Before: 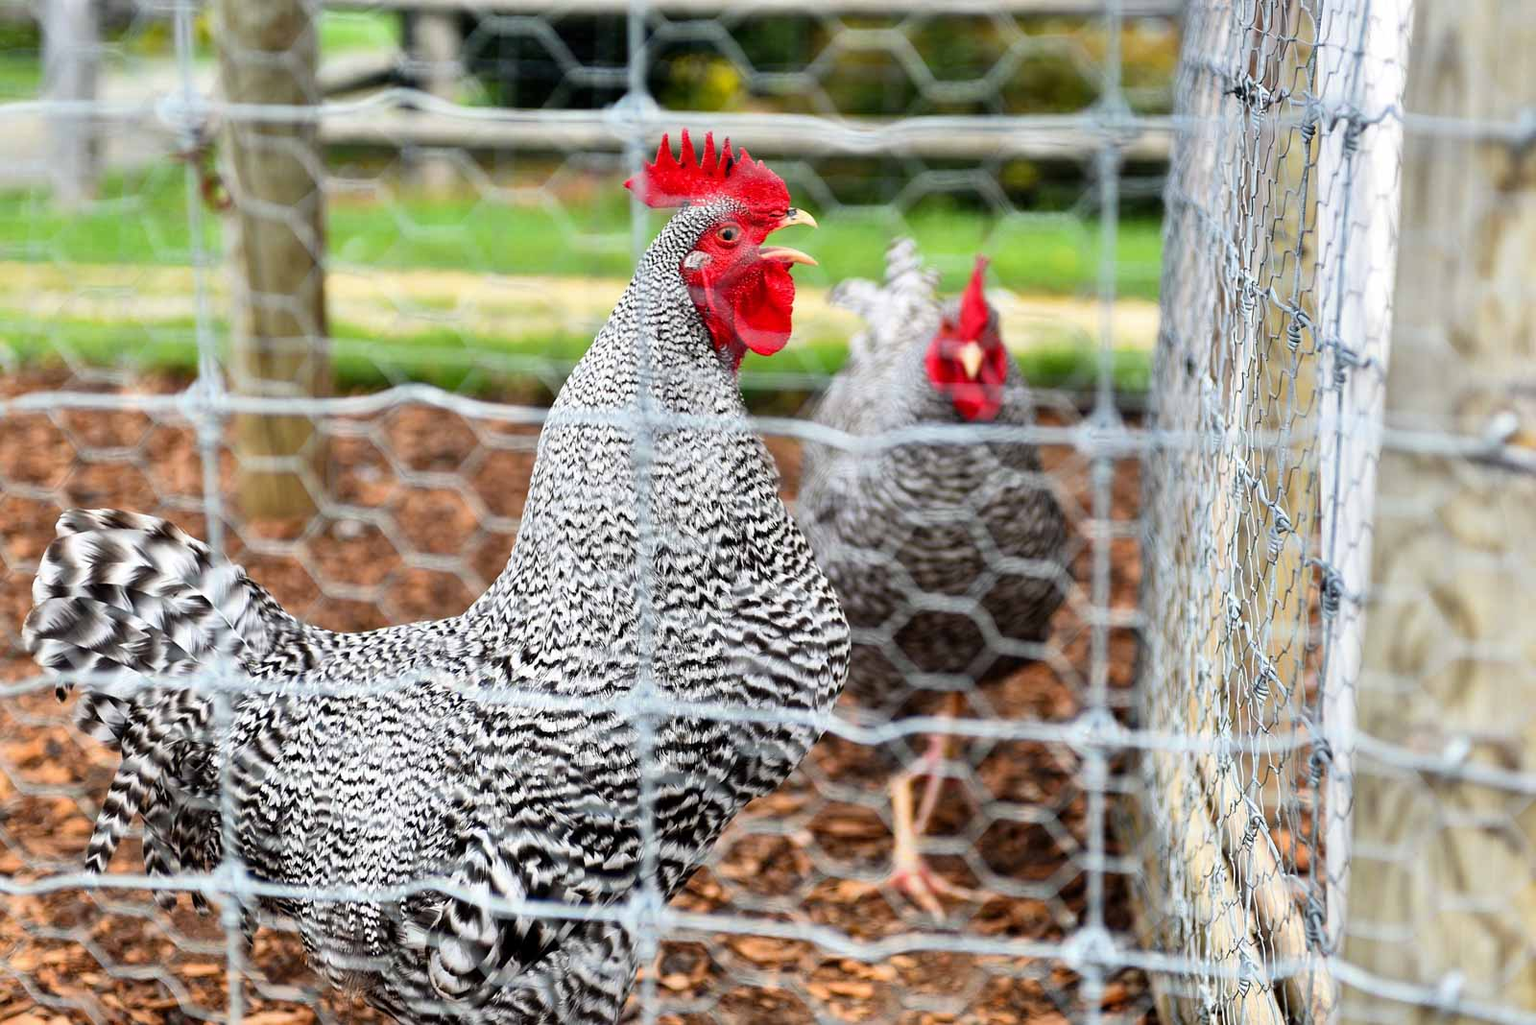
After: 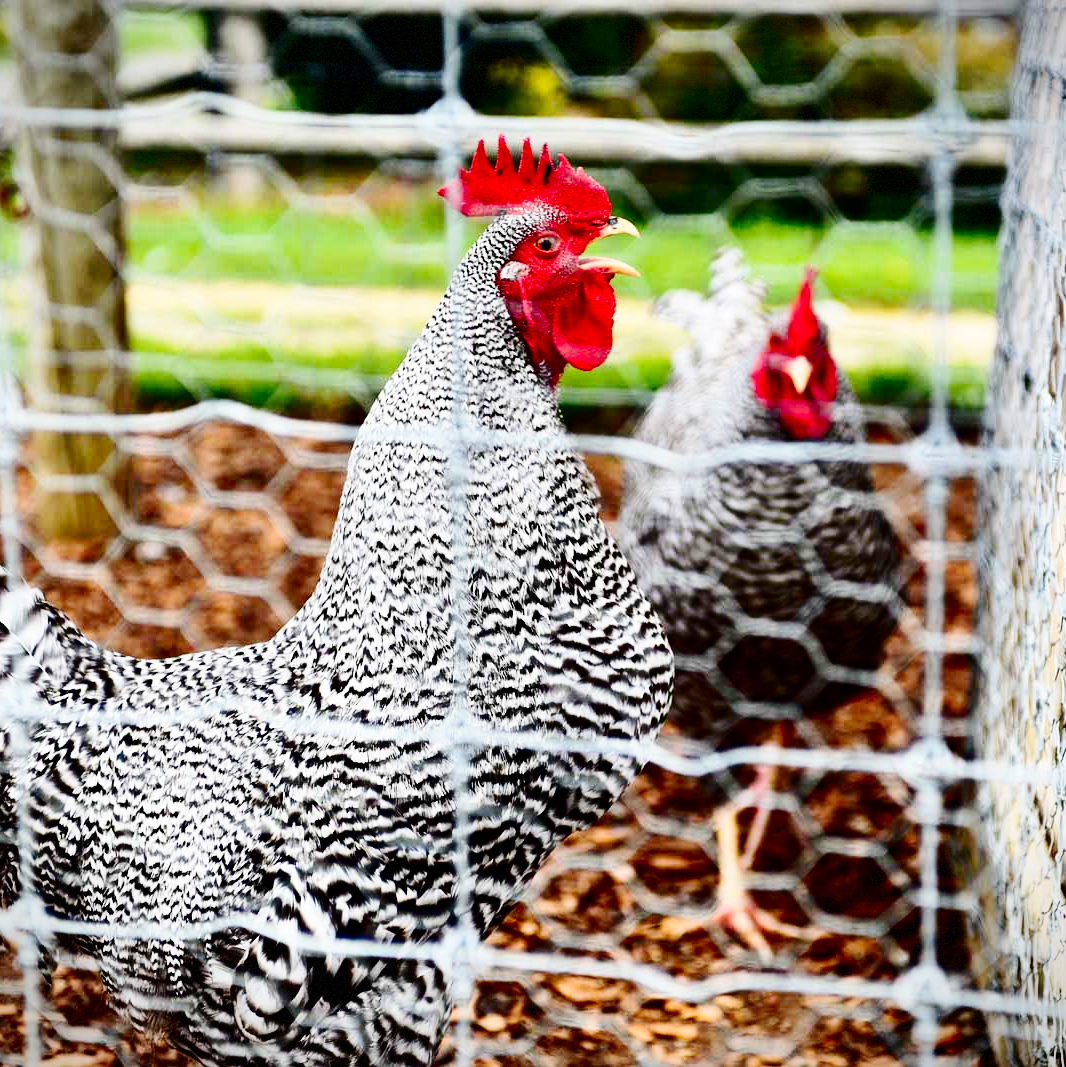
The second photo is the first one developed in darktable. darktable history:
vignetting: fall-off start 100%, fall-off radius 71%, brightness -0.434, saturation -0.2, width/height ratio 1.178, dithering 8-bit output, unbound false
base curve: curves: ch0 [(0, 0) (0.036, 0.025) (0.121, 0.166) (0.206, 0.329) (0.605, 0.79) (1, 1)], preserve colors none
contrast brightness saturation: contrast 0.19, brightness -0.24, saturation 0.11
crop and rotate: left 13.342%, right 19.991%
